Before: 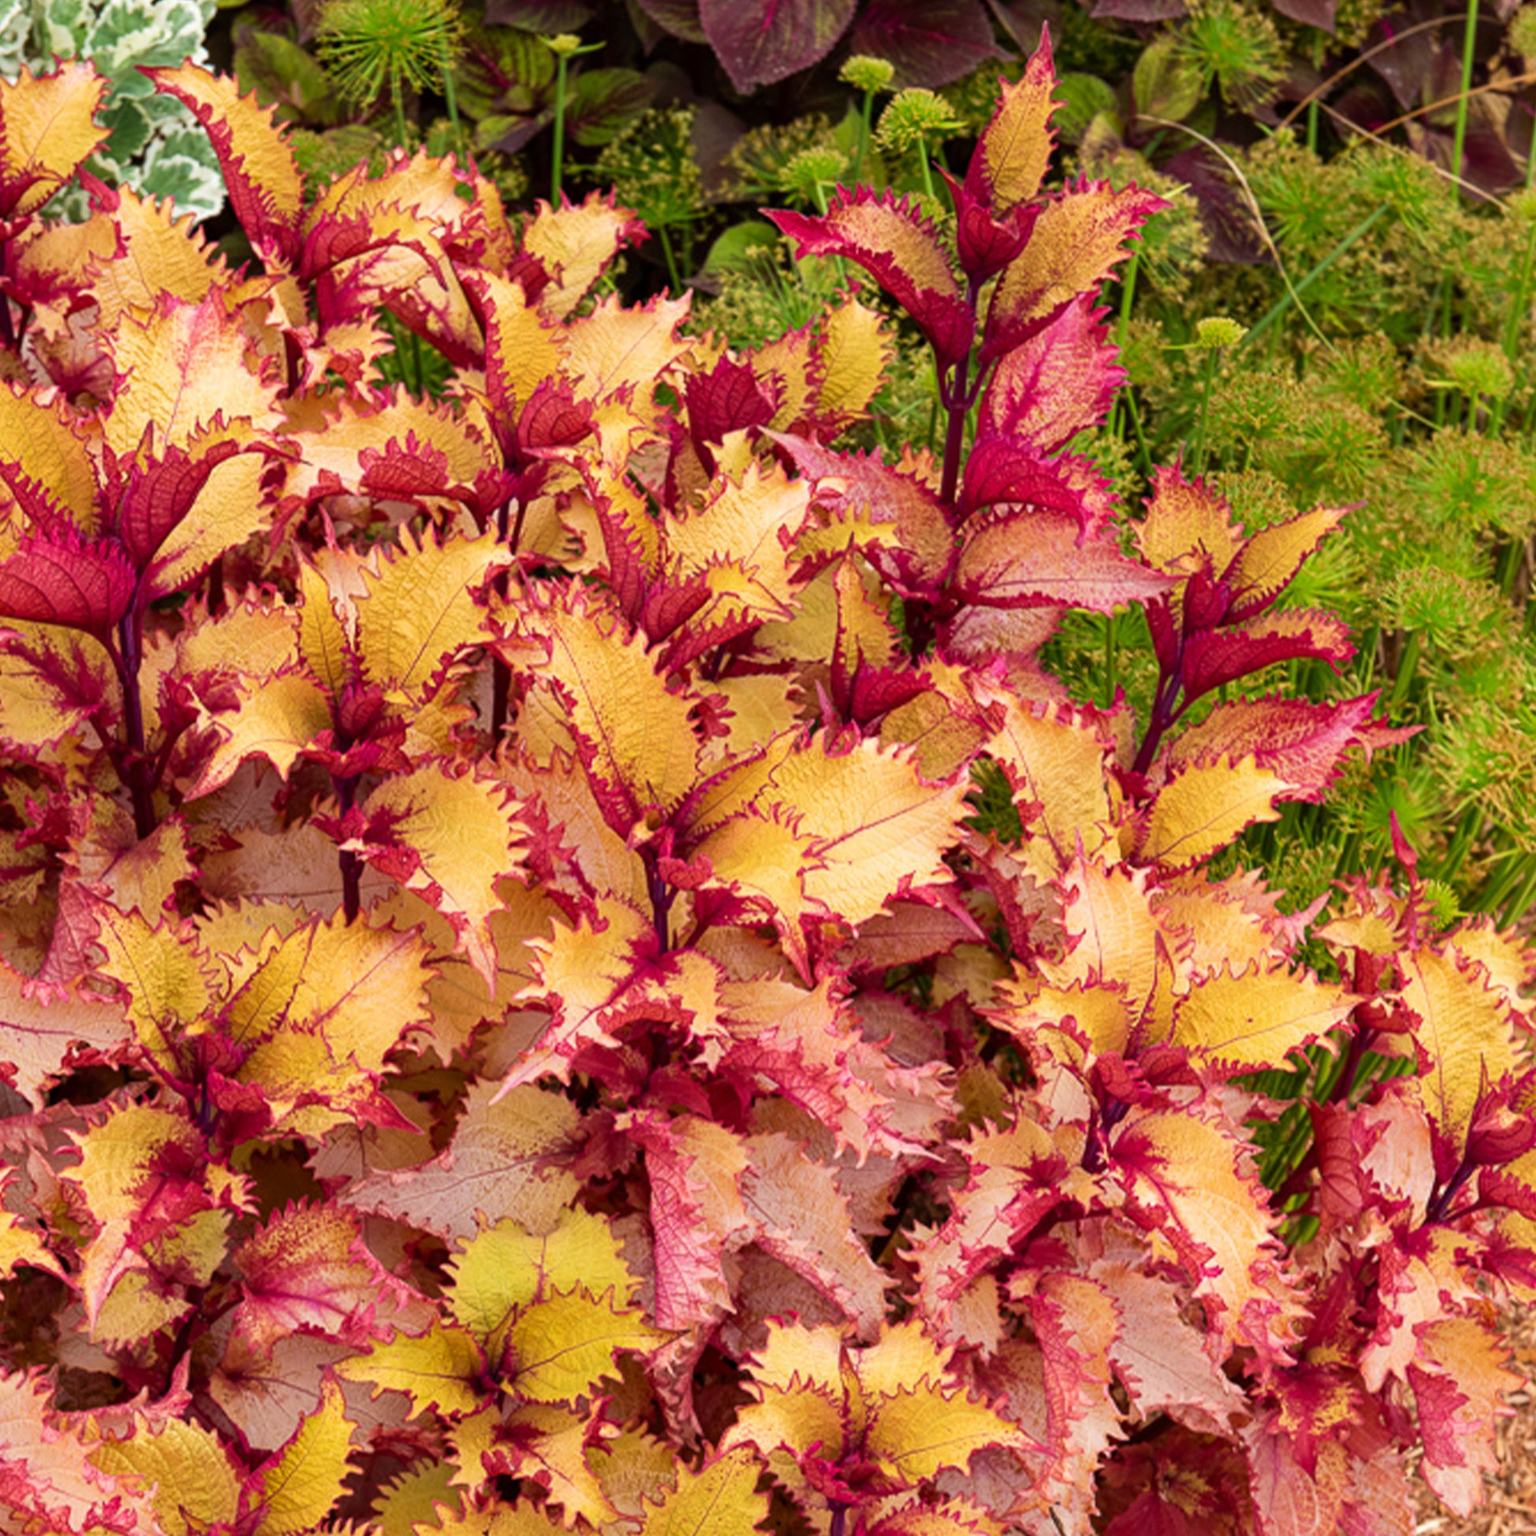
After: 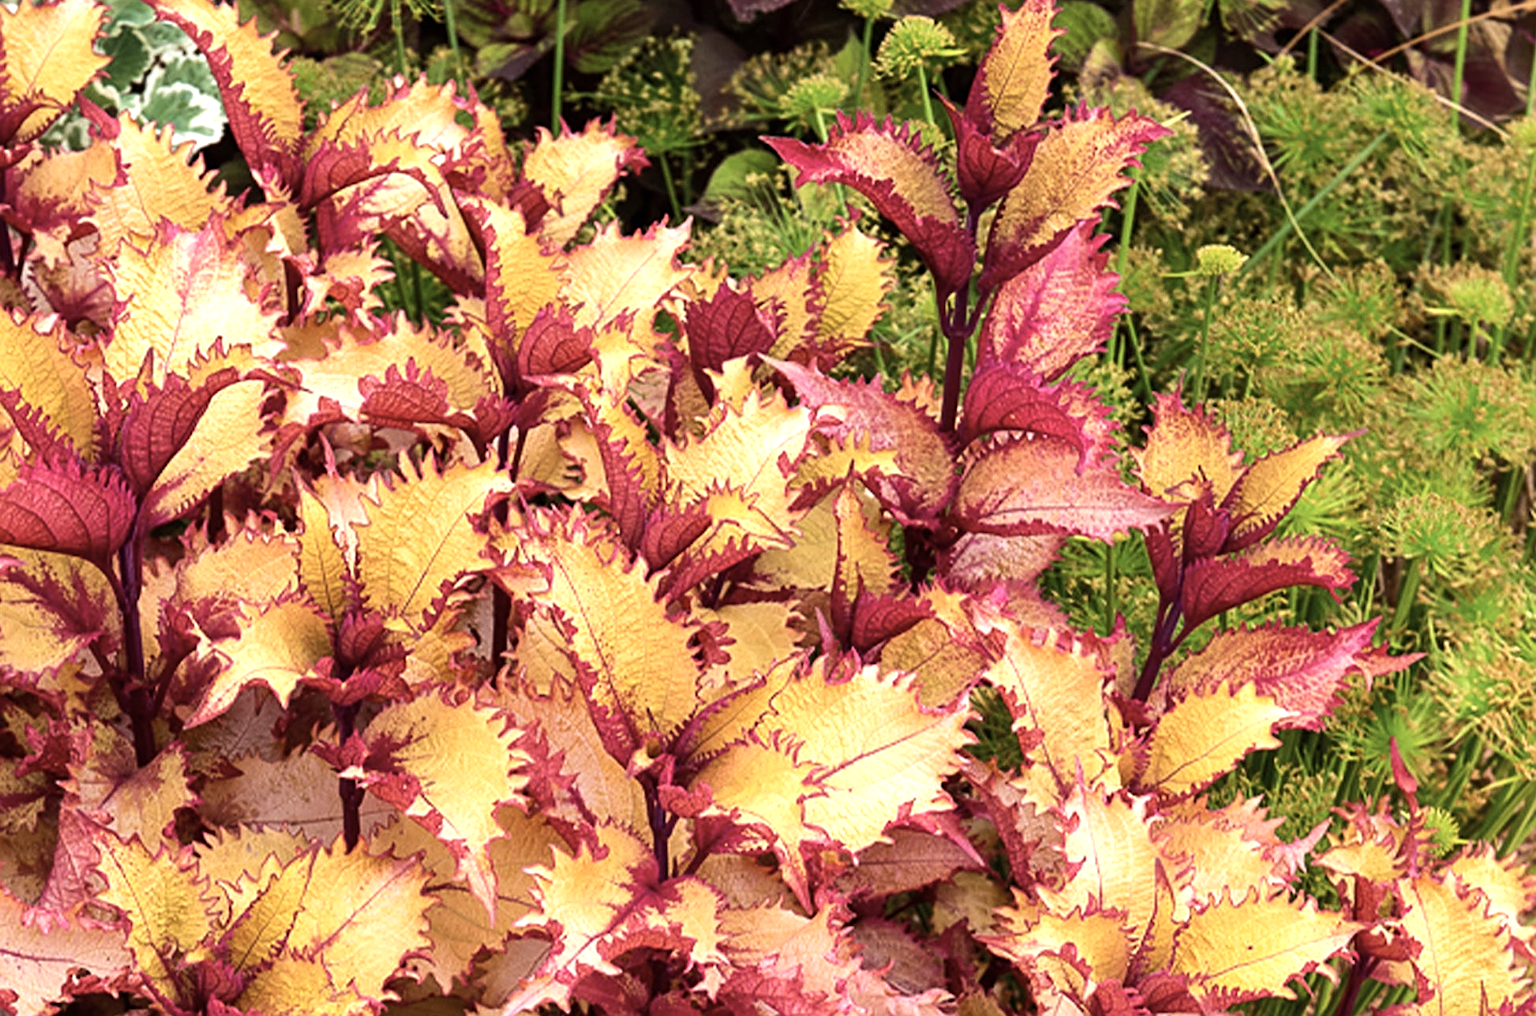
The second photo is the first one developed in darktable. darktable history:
color correction: highlights b* 0.058, saturation 0.784
exposure: black level correction 0, exposure 0.199 EV, compensate highlight preservation false
tone equalizer: -8 EV -0.454 EV, -7 EV -0.366 EV, -6 EV -0.355 EV, -5 EV -0.262 EV, -3 EV 0.238 EV, -2 EV 0.308 EV, -1 EV 0.409 EV, +0 EV 0.397 EV, edges refinement/feathering 500, mask exposure compensation -1.57 EV, preserve details no
sharpen: on, module defaults
contrast equalizer: y [[0.5 ×6], [0.5 ×6], [0.975, 0.964, 0.925, 0.865, 0.793, 0.721], [0 ×6], [0 ×6]], mix -0.312
crop and rotate: top 4.758%, bottom 29.049%
